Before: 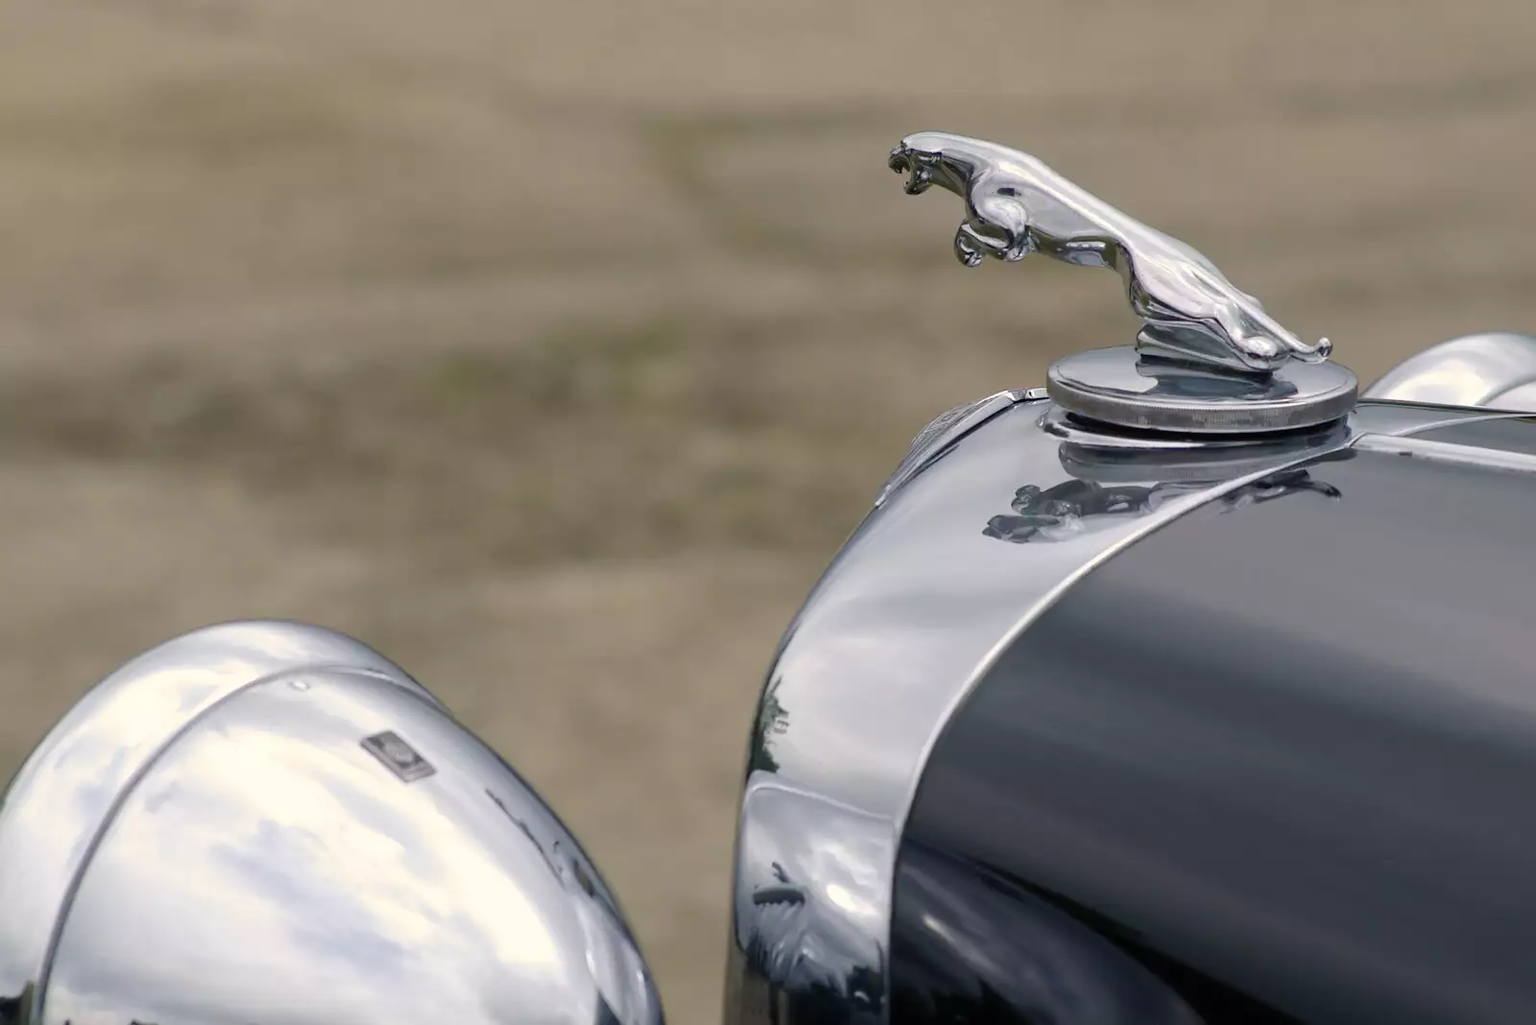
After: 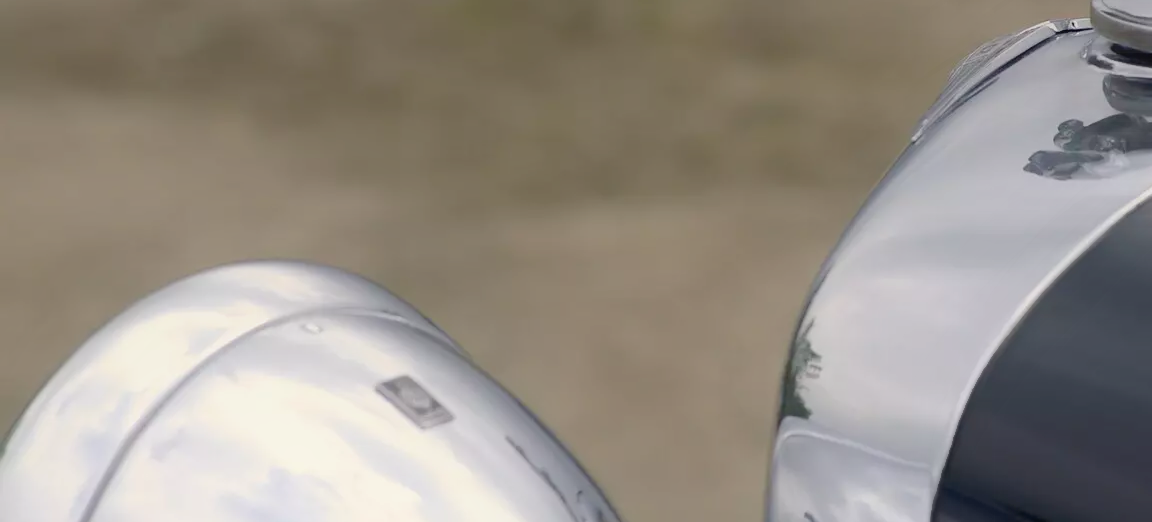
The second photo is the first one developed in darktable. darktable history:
crop: top 36.155%, right 27.989%, bottom 14.905%
color balance rgb: global offset › luminance -0.862%, linear chroma grading › shadows -2.224%, linear chroma grading › highlights -13.997%, linear chroma grading › global chroma -9.664%, linear chroma grading › mid-tones -10.173%, perceptual saturation grading › global saturation 17.374%, global vibrance 22.823%
contrast equalizer: octaves 7, y [[0.6 ×6], [0.55 ×6], [0 ×6], [0 ×6], [0 ×6]], mix -0.991
